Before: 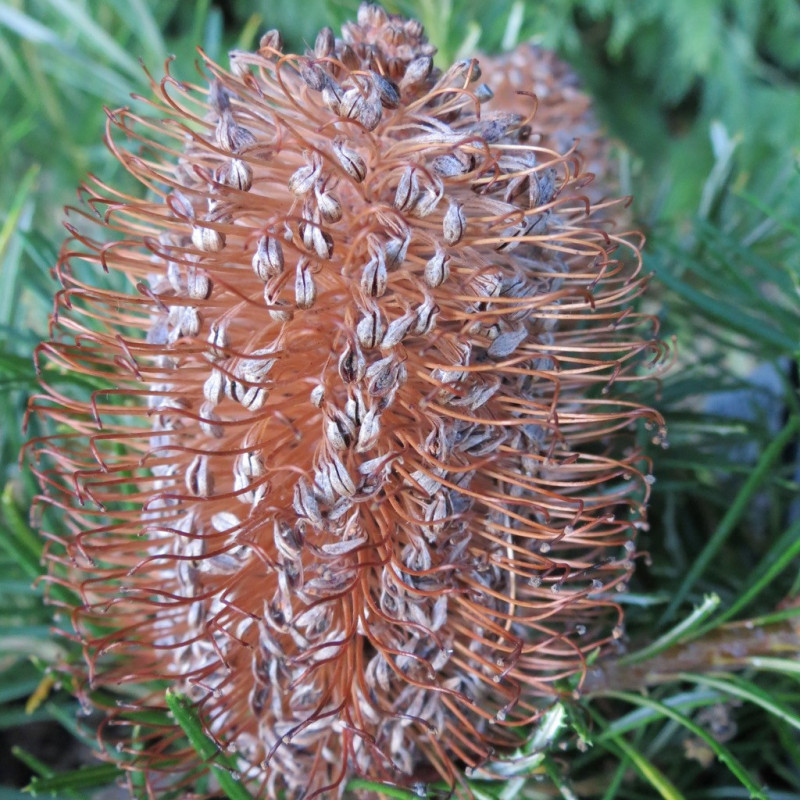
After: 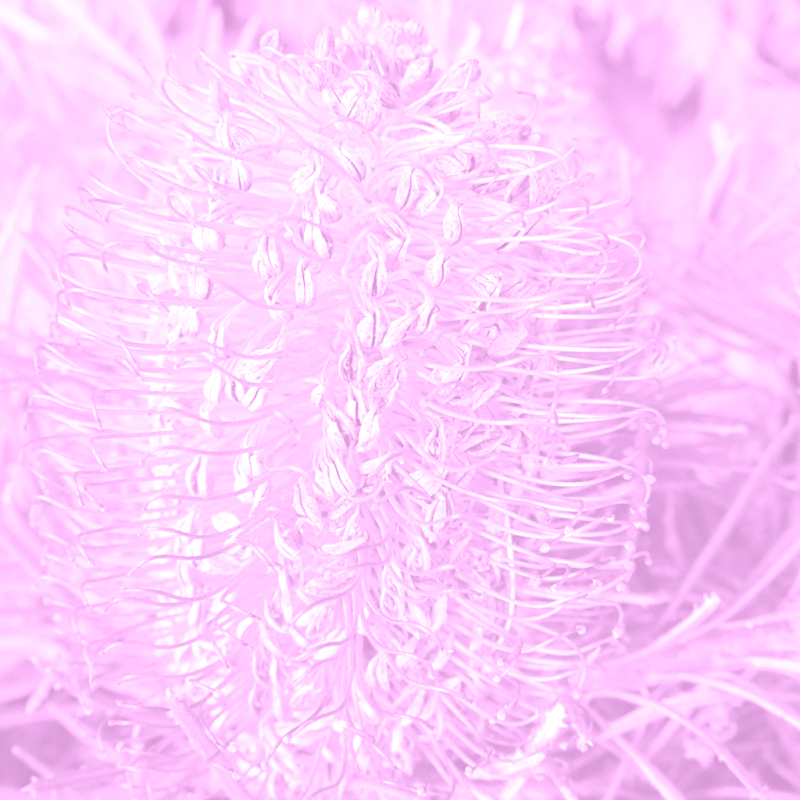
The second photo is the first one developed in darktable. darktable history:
sharpen: on, module defaults
colorize: hue 331.2°, saturation 75%, source mix 30.28%, lightness 70.52%, version 1
tone equalizer: on, module defaults
exposure: black level correction -0.002, exposure 1.35 EV, compensate highlight preservation false
